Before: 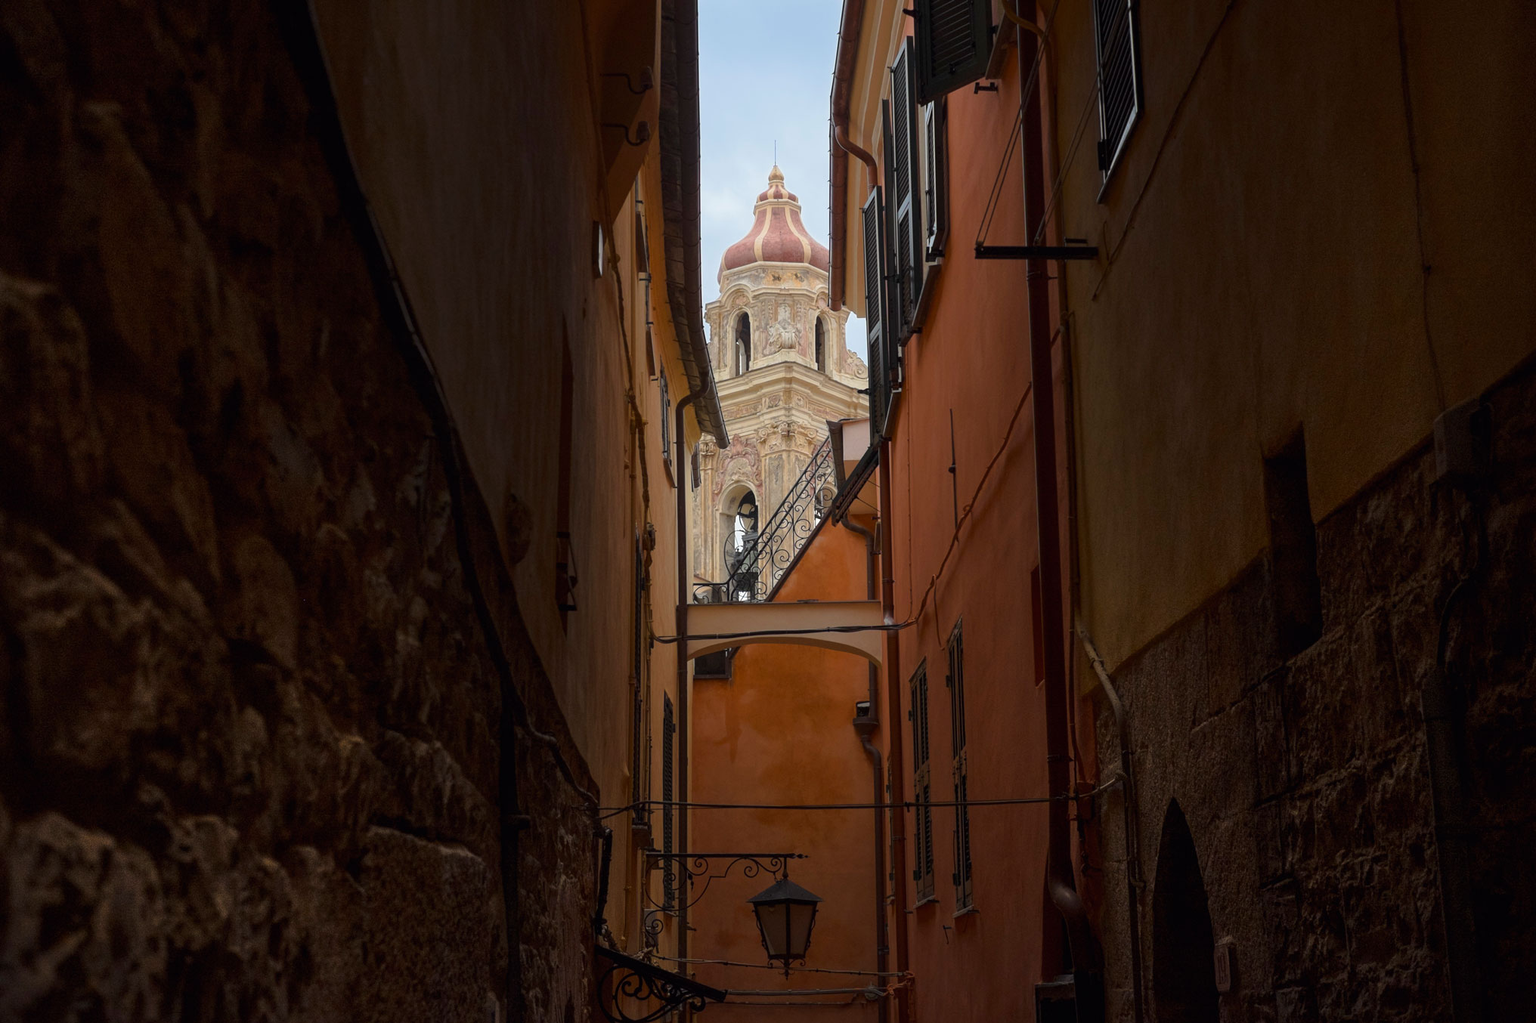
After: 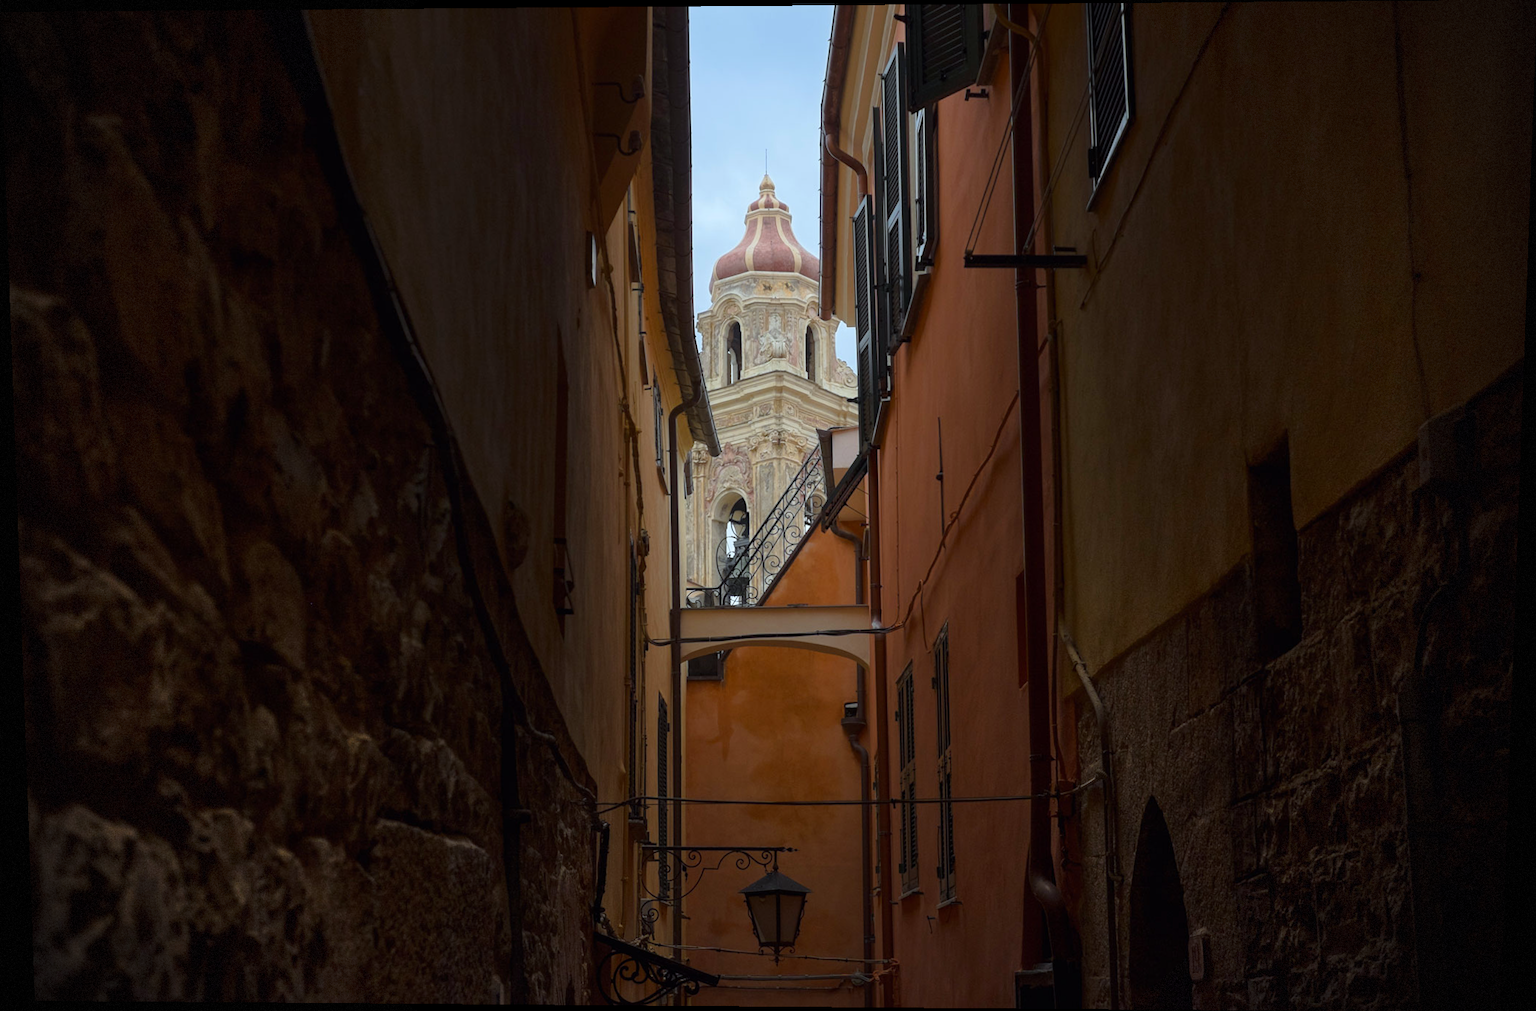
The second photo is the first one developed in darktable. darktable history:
white balance: red 0.925, blue 1.046
rotate and perspective: lens shift (vertical) 0.048, lens shift (horizontal) -0.024, automatic cropping off
vignetting: dithering 8-bit output, unbound false
